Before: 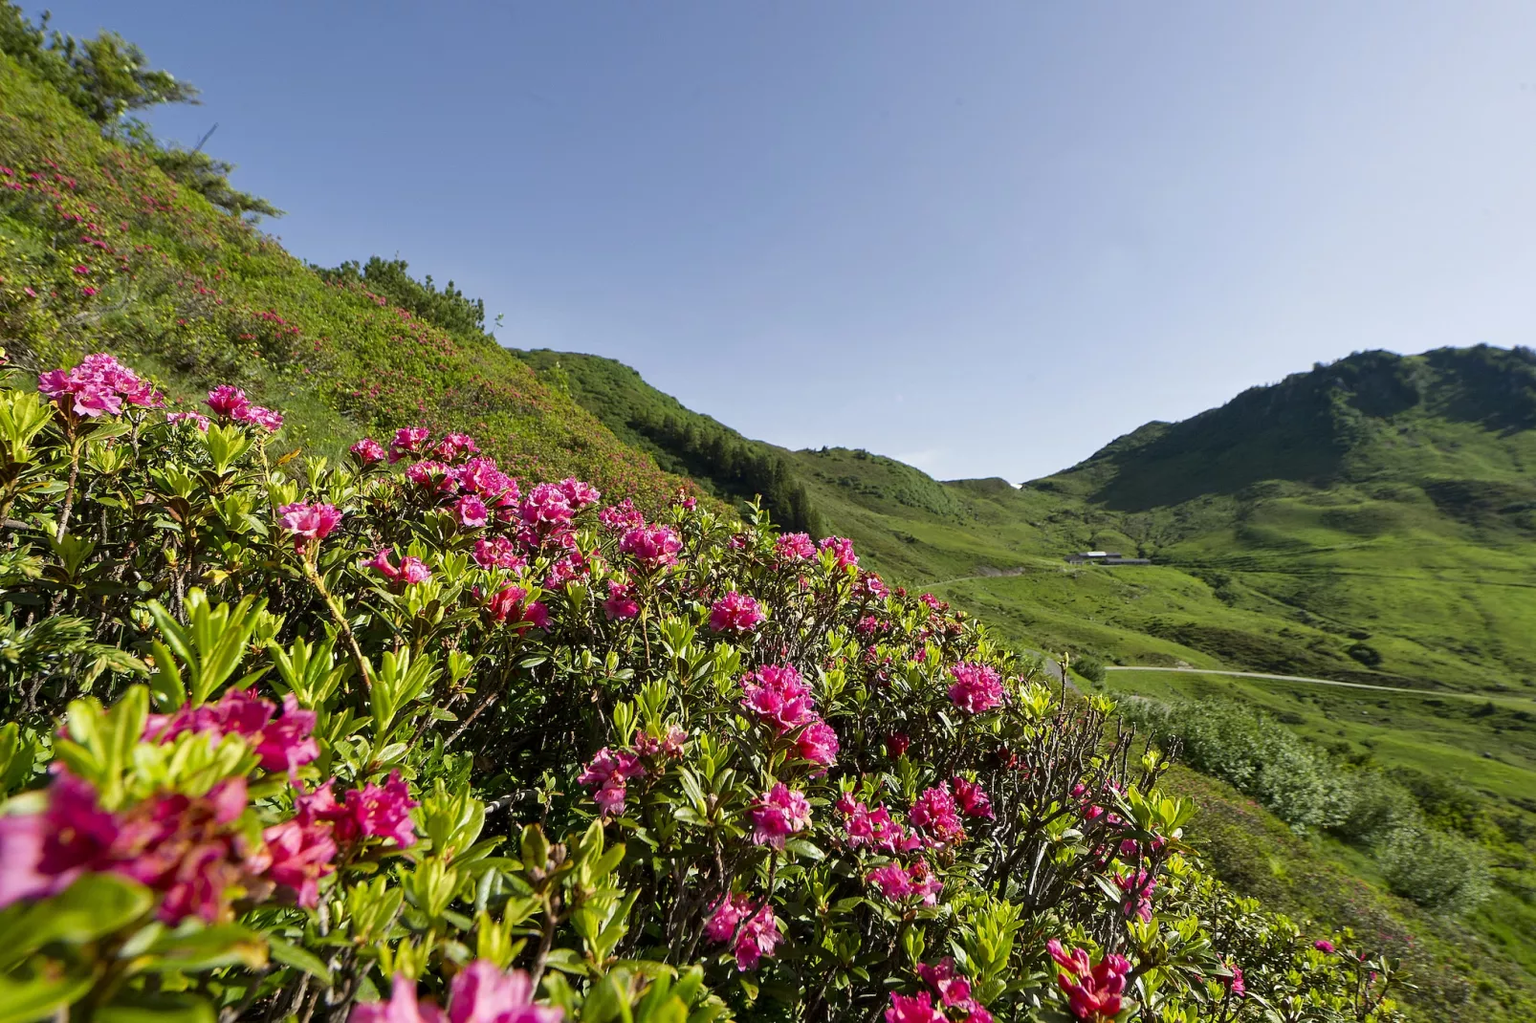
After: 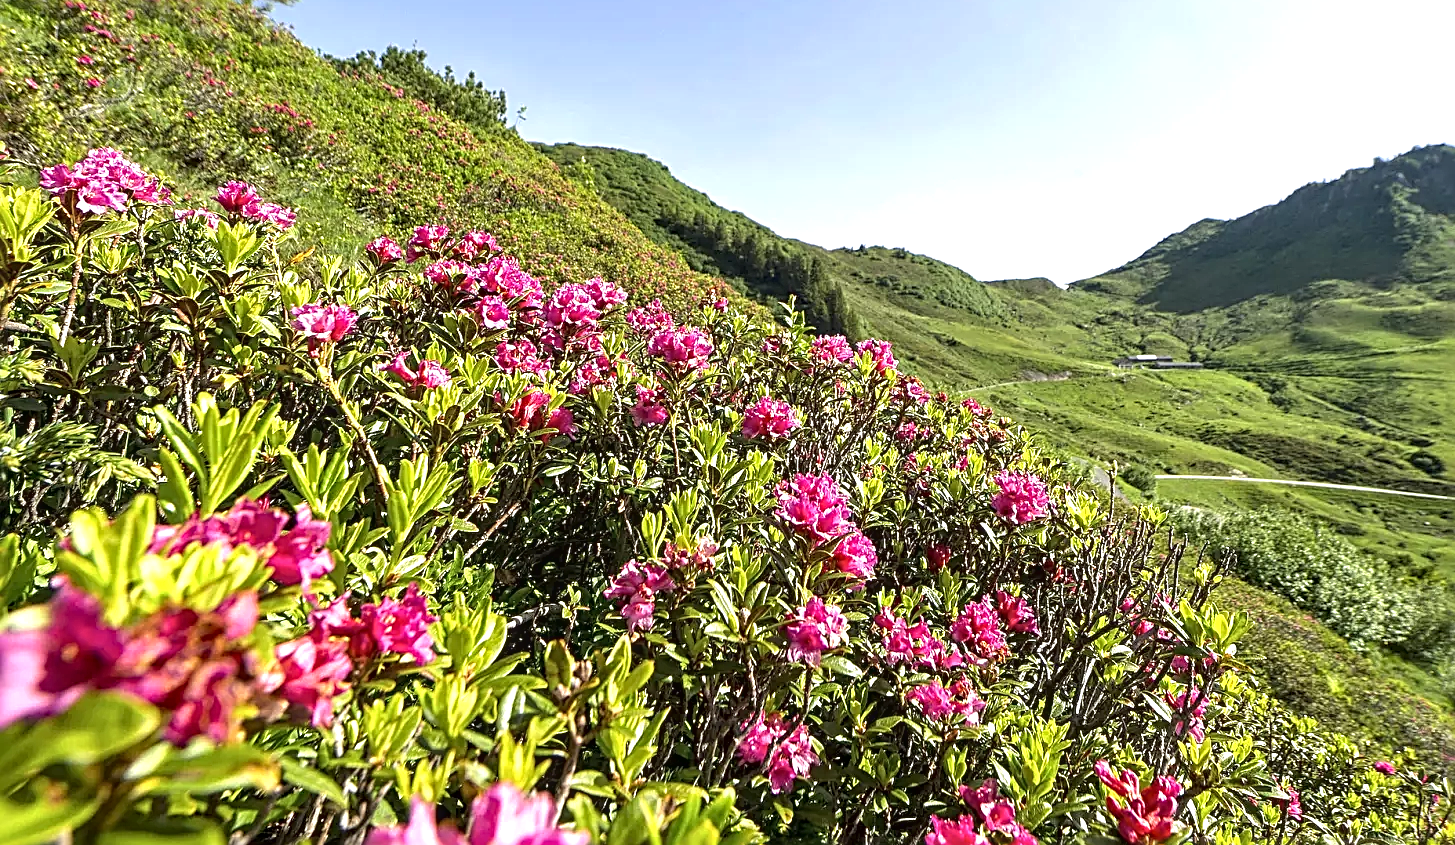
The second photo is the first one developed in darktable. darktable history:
contrast brightness saturation: saturation -0.055
crop: top 20.748%, right 9.359%, bottom 0.265%
exposure: black level correction 0.001, exposure 0.956 EV, compensate highlight preservation false
local contrast: on, module defaults
sharpen: radius 2.831, amount 0.71
